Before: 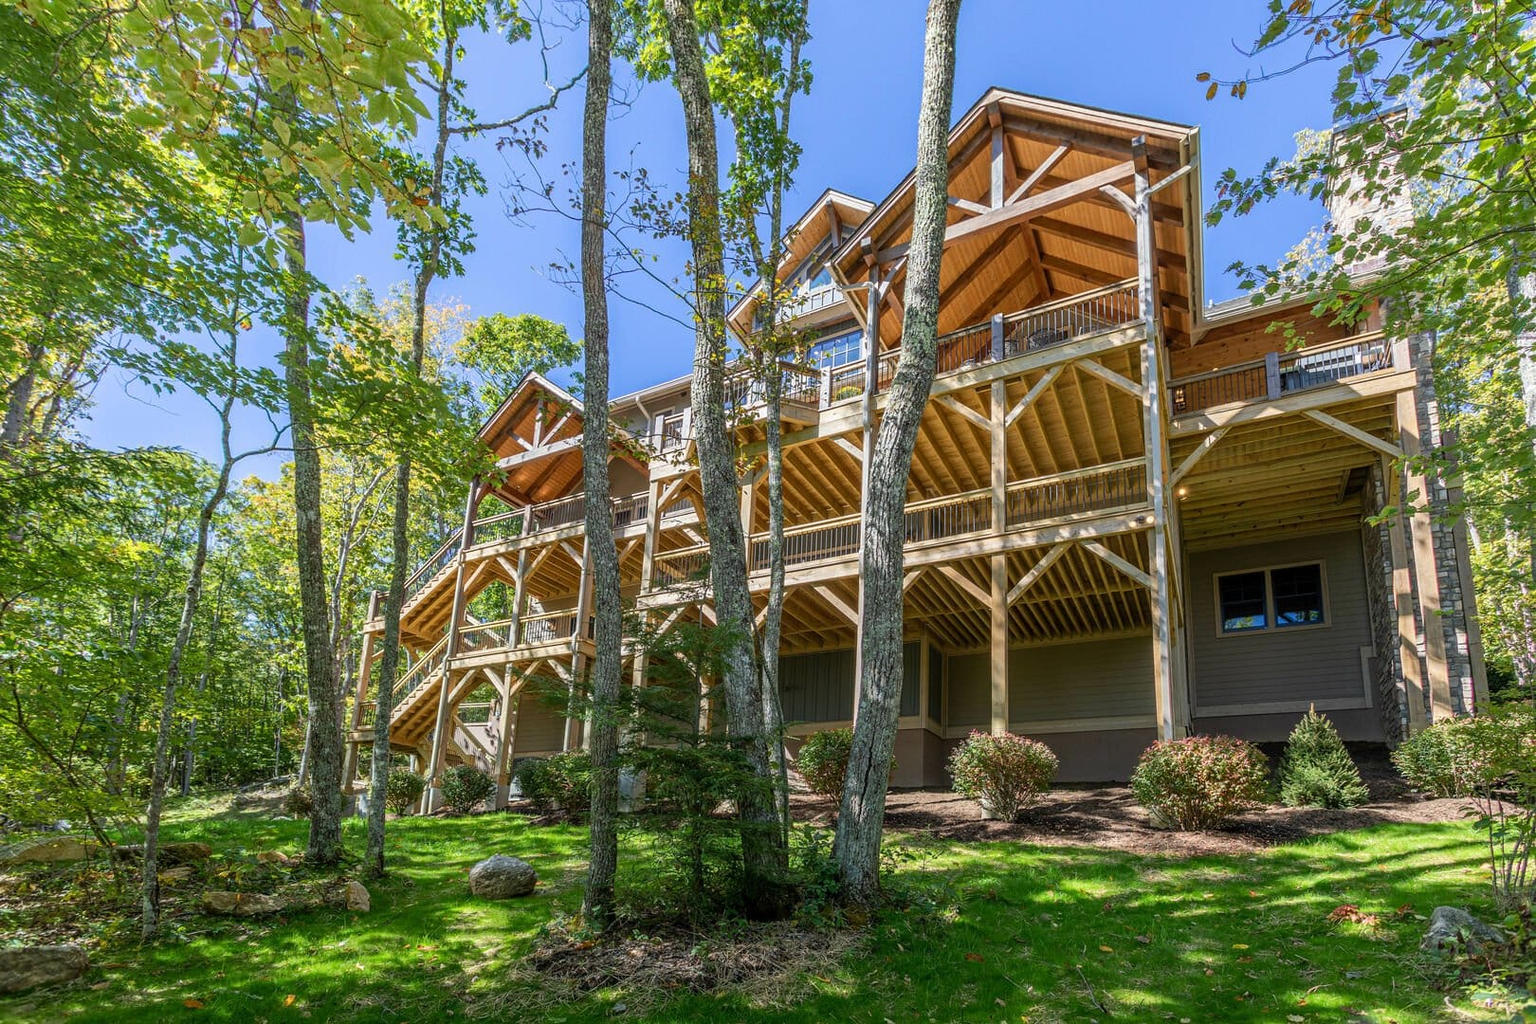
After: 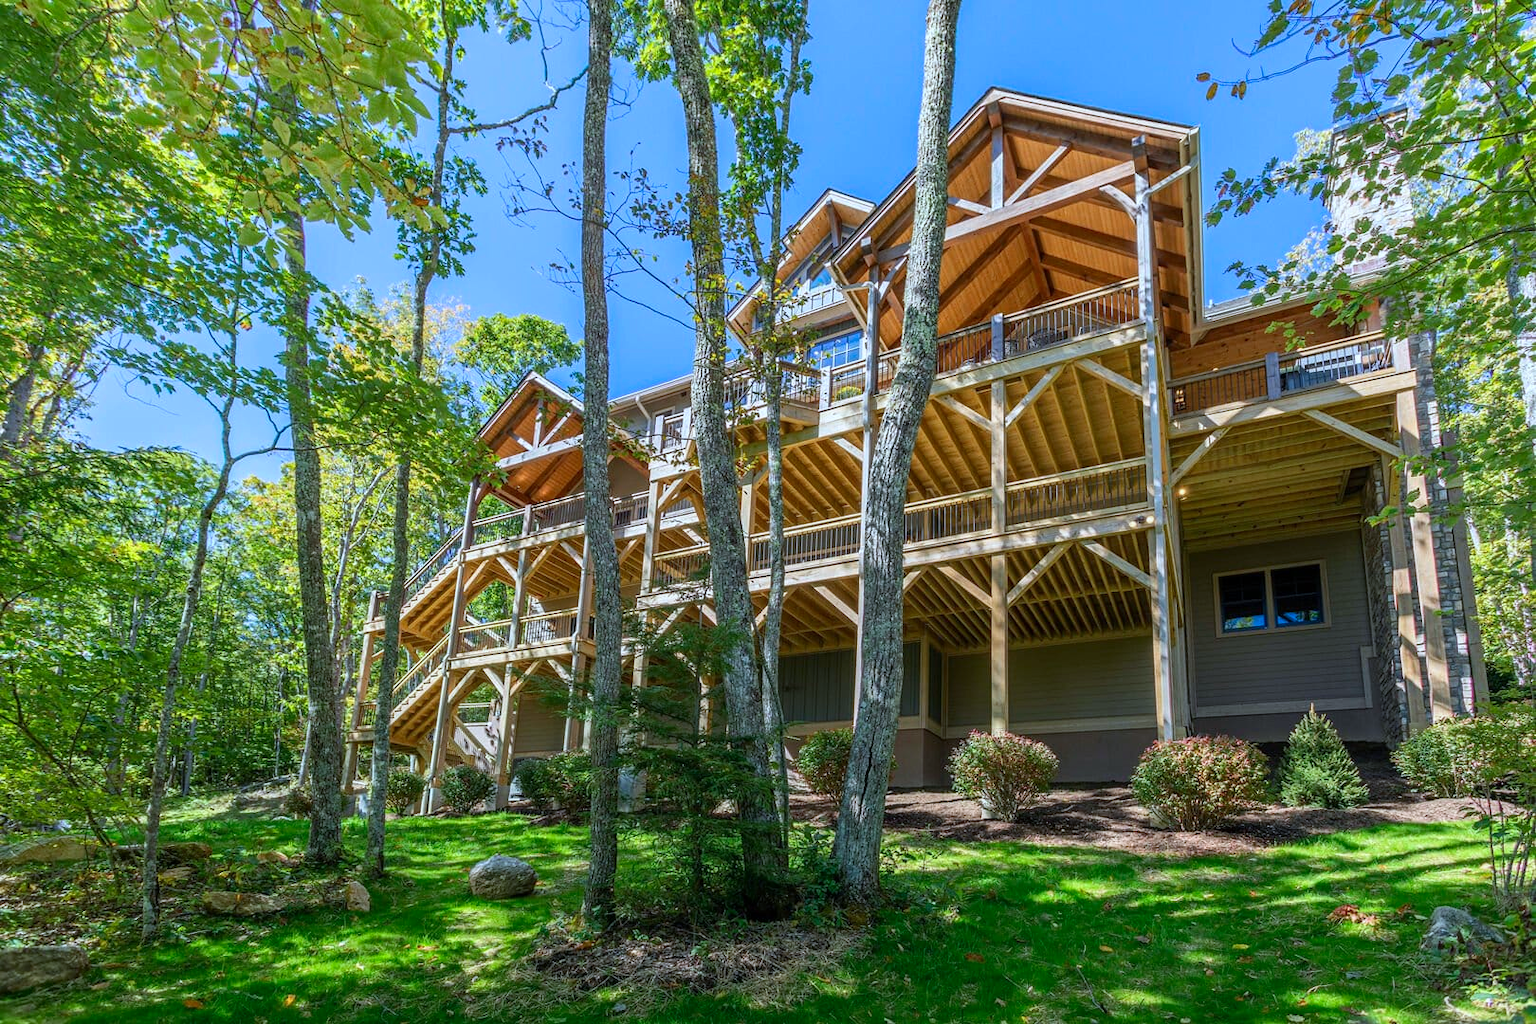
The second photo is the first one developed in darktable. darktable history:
contrast brightness saturation: contrast 0.04, saturation 0.16
color calibration: illuminant custom, x 0.368, y 0.373, temperature 4330.32 K
